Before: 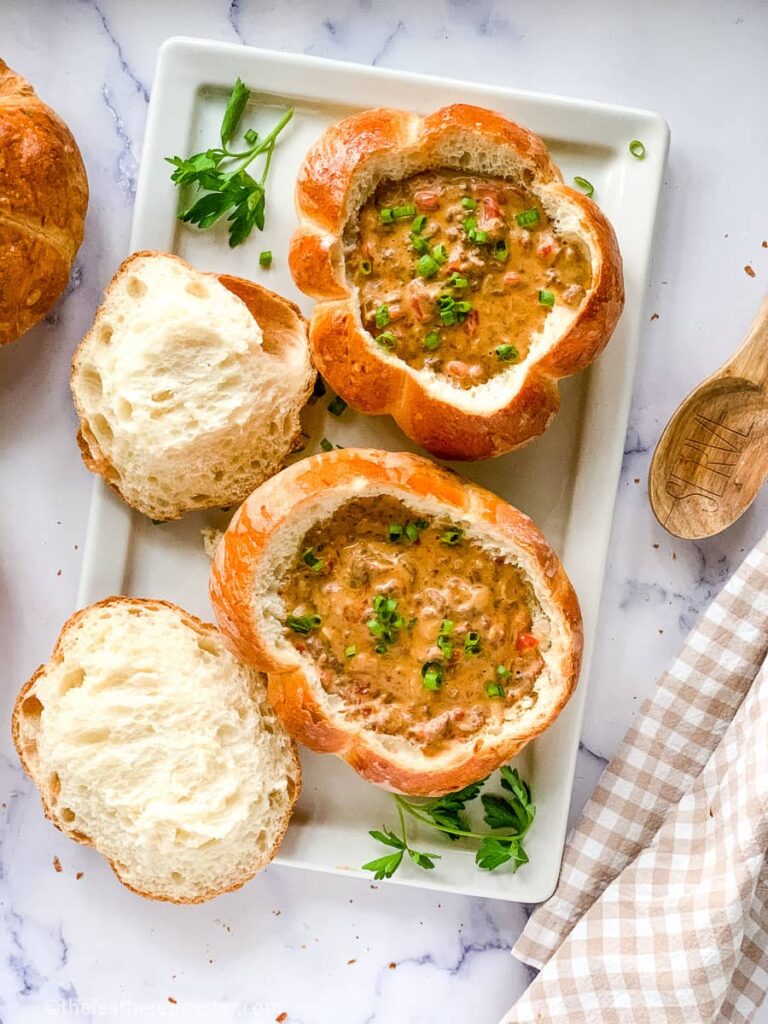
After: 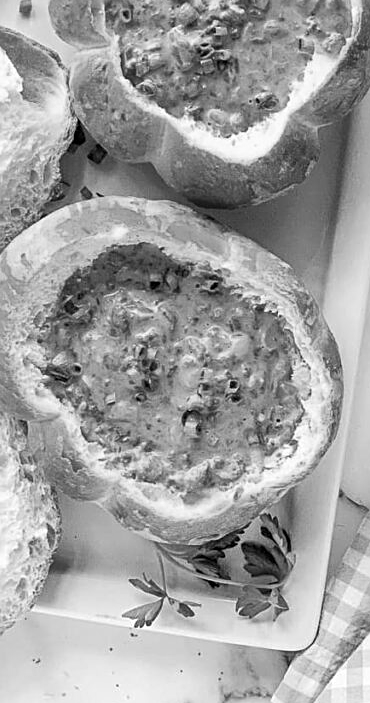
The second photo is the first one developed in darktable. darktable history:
monochrome: on, module defaults
sharpen: on, module defaults
crop: left 31.379%, top 24.658%, right 20.326%, bottom 6.628%
